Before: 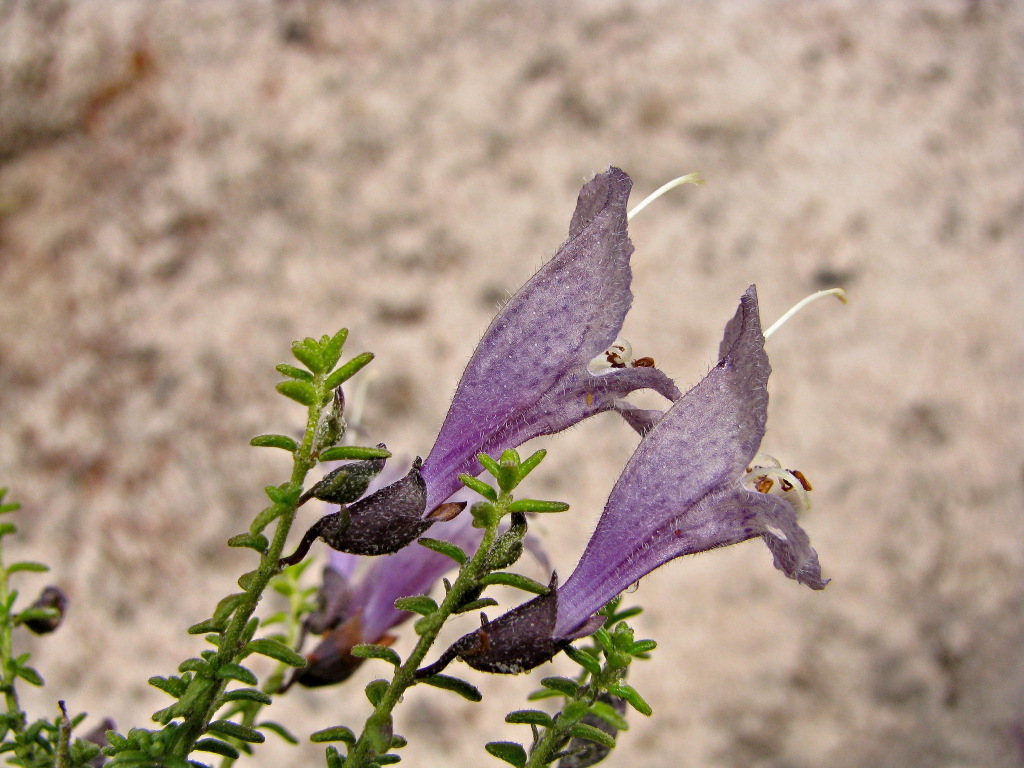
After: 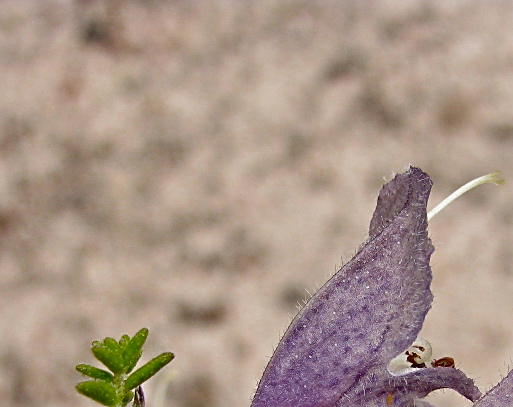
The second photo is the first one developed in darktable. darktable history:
exposure: exposure -0.111 EV, compensate highlight preservation false
color zones: curves: ch0 [(0, 0.425) (0.143, 0.422) (0.286, 0.42) (0.429, 0.419) (0.571, 0.419) (0.714, 0.42) (0.857, 0.422) (1, 0.425)]
sharpen: amount 0.538
crop: left 19.613%, right 30.216%, bottom 46.989%
